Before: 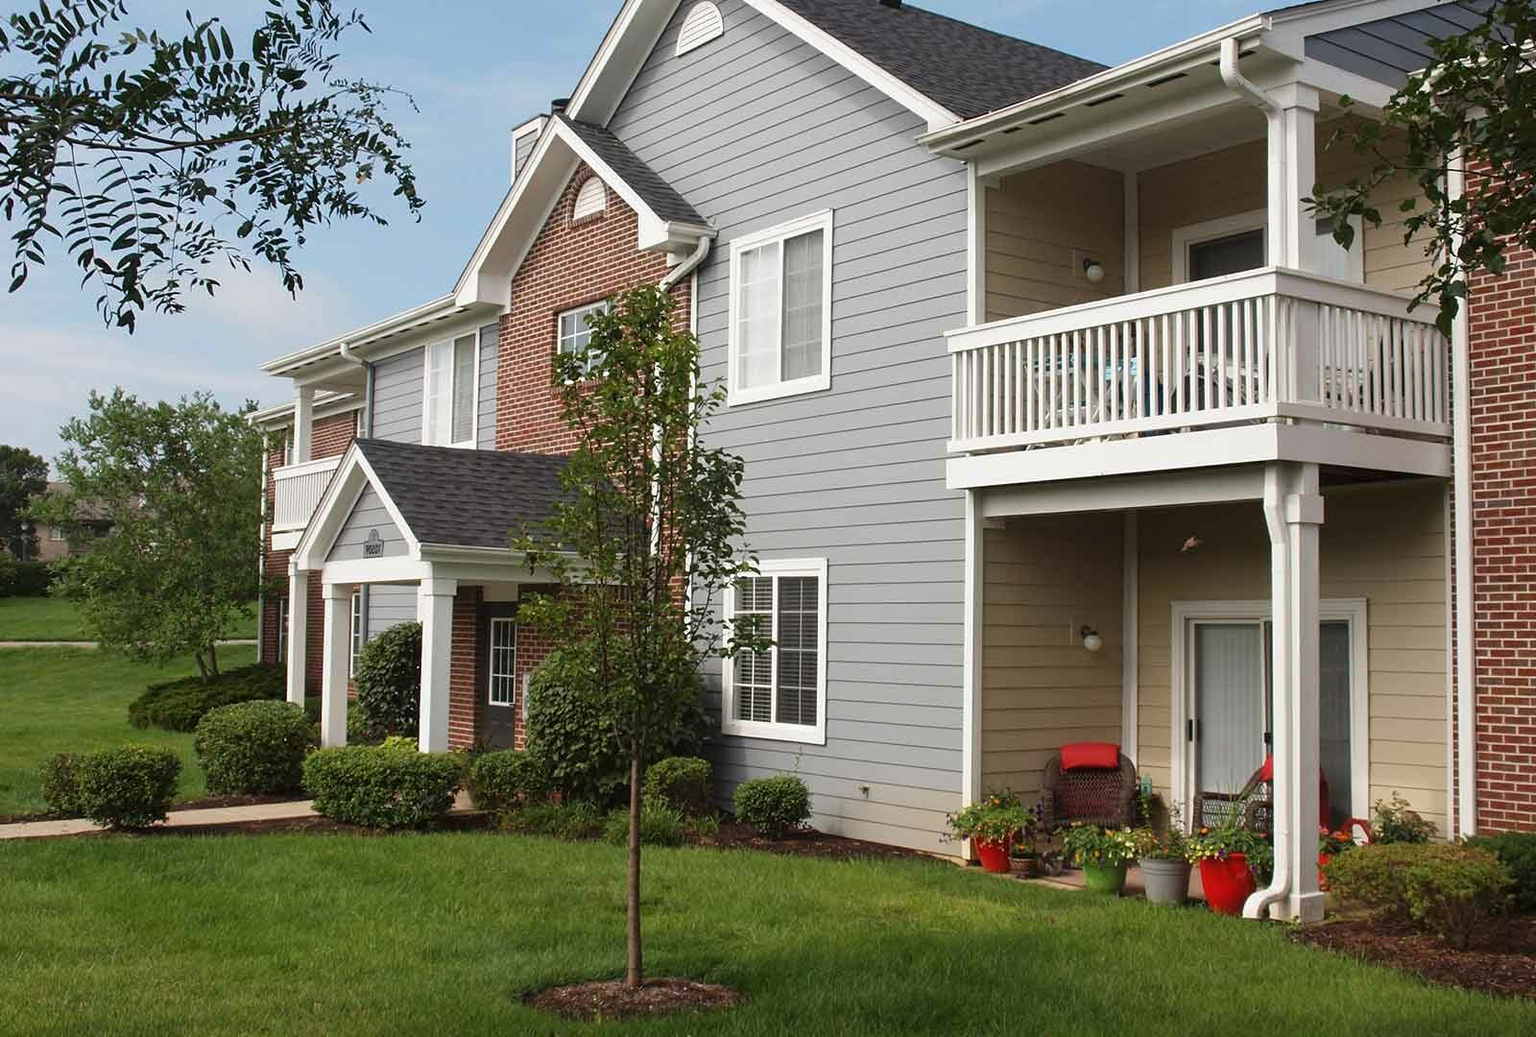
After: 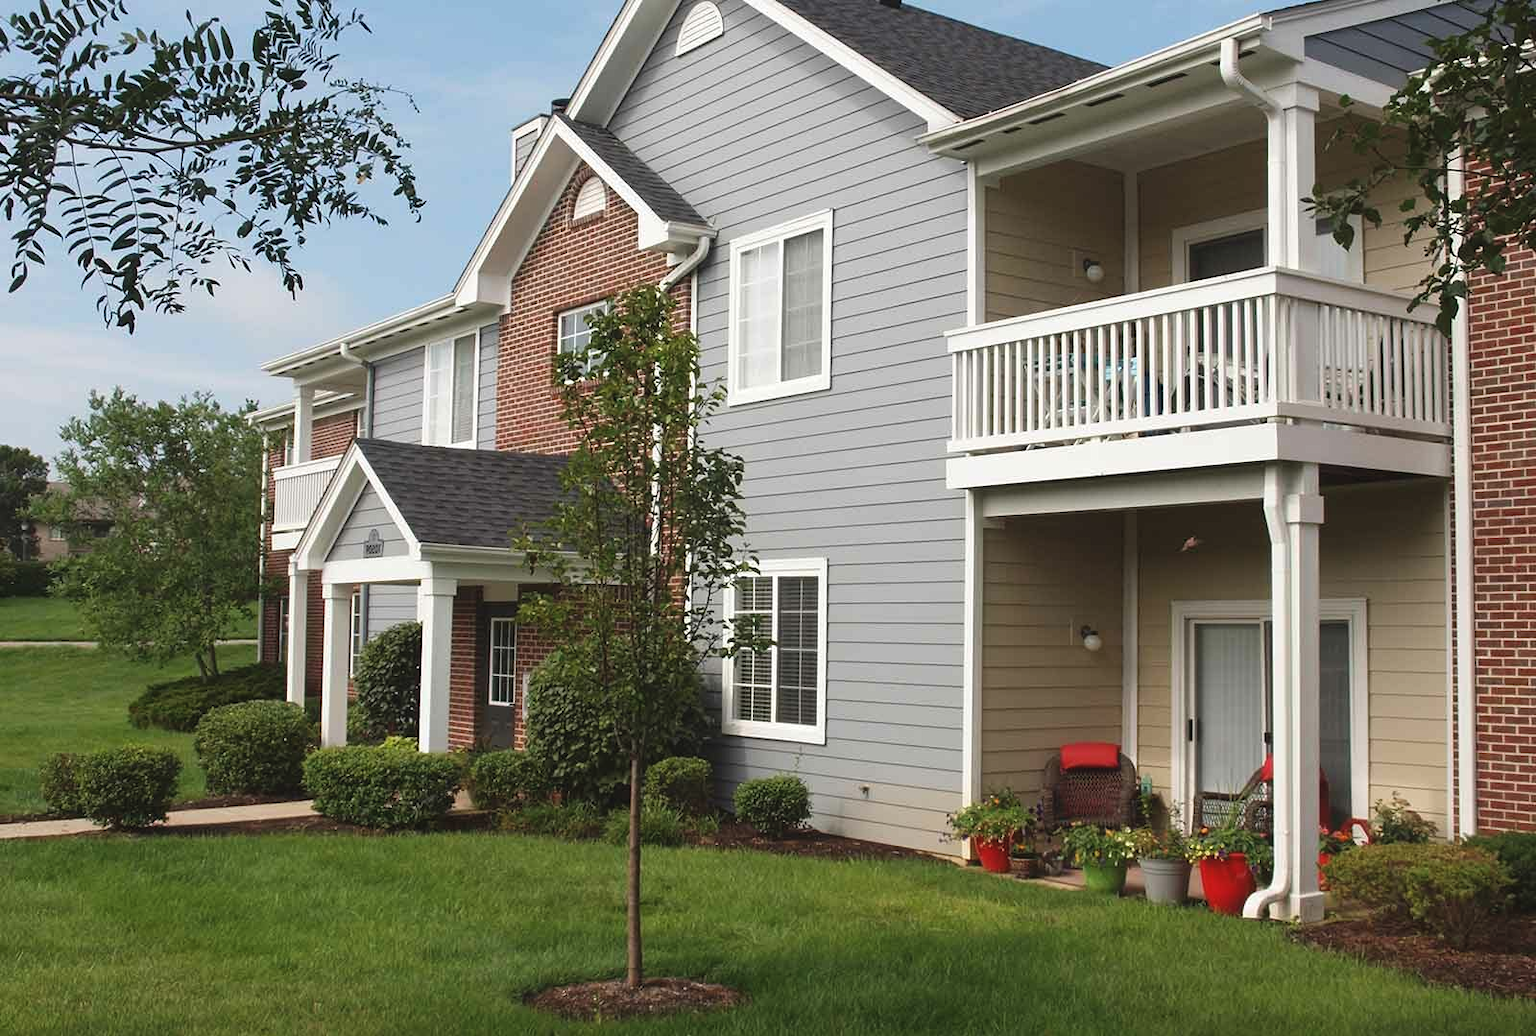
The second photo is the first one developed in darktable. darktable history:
exposure: black level correction -0.005, exposure 0.058 EV, compensate exposure bias true, compensate highlight preservation false
